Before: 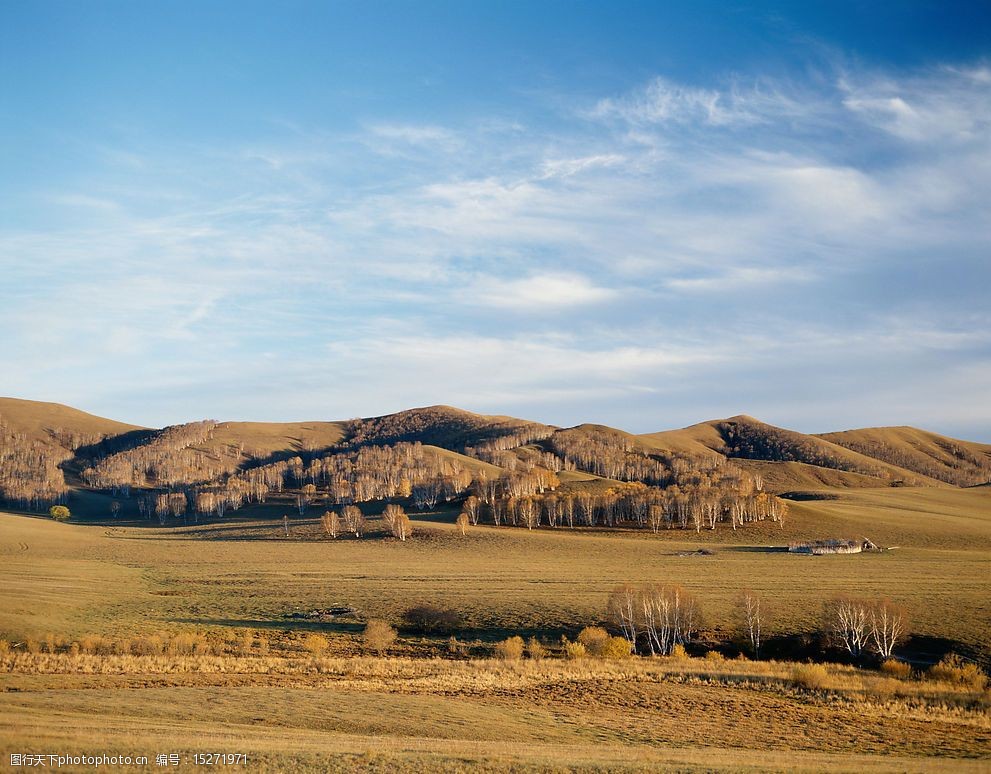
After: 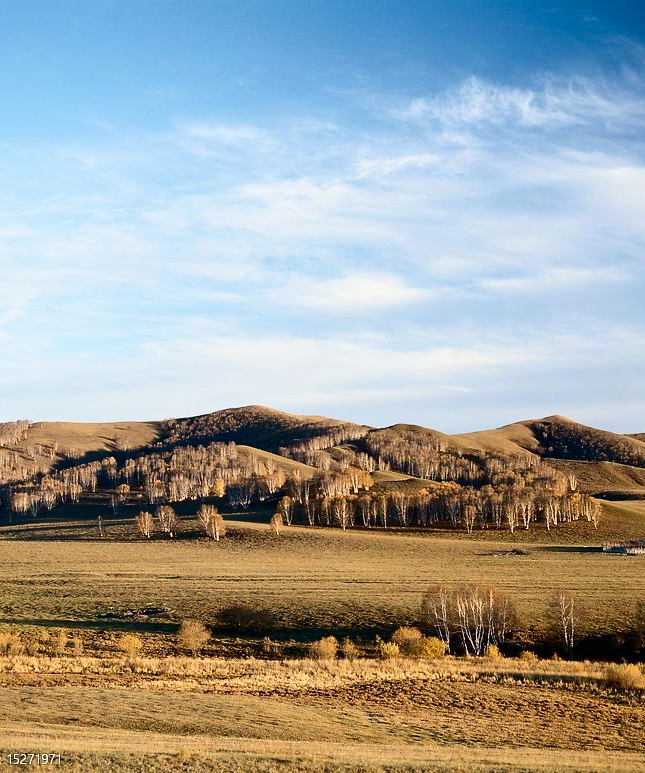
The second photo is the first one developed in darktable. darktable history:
crop and rotate: left 18.806%, right 16.062%
contrast brightness saturation: contrast 0.293
